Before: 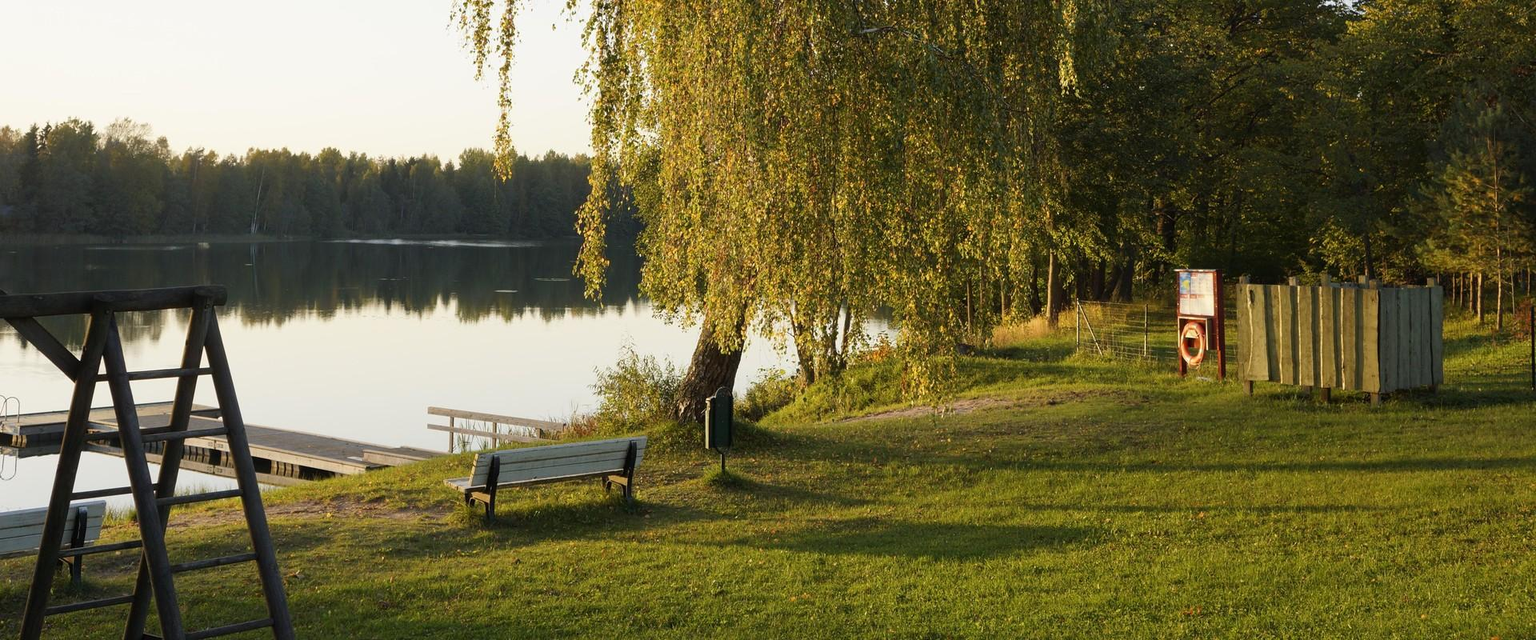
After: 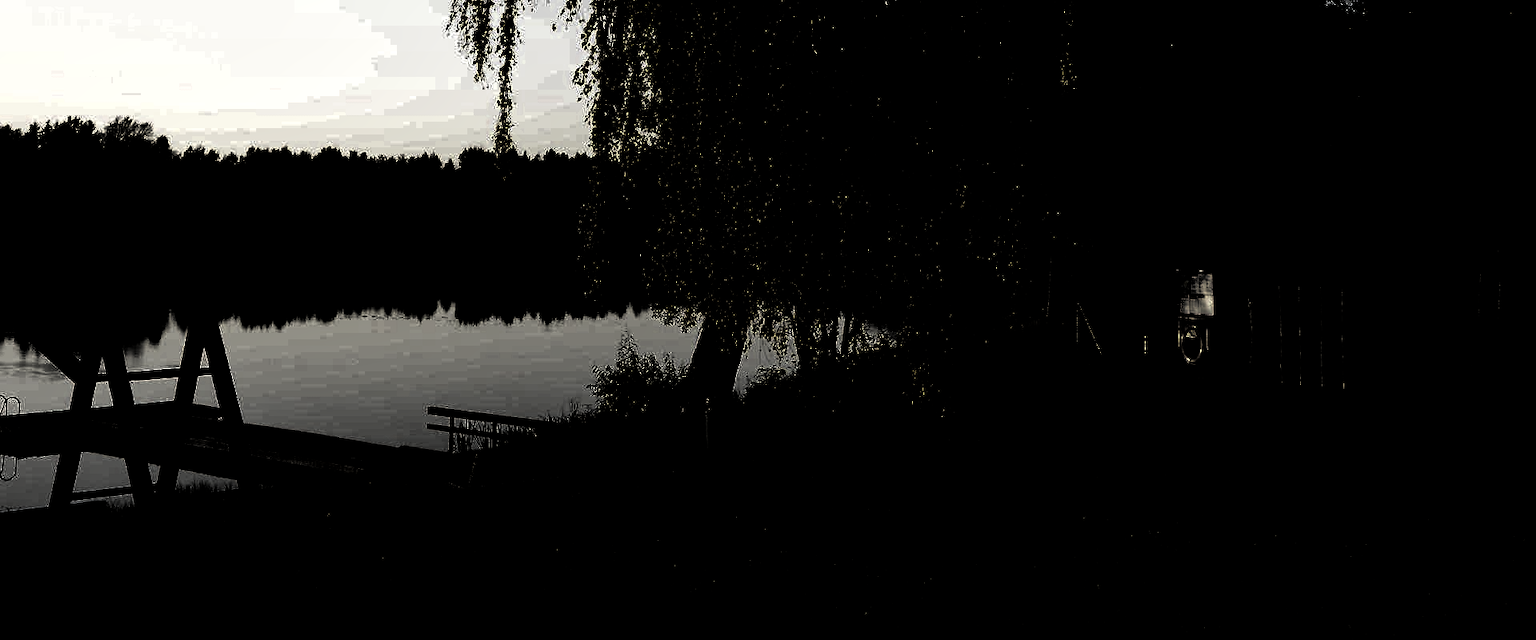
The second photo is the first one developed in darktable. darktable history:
base curve: curves: ch0 [(0.065, 0.026) (0.236, 0.358) (0.53, 0.546) (0.777, 0.841) (0.924, 0.992)]
local contrast: mode bilateral grid, contrast 21, coarseness 49, detail 157%, midtone range 0.2
levels: levels [0.721, 0.937, 0.997]
